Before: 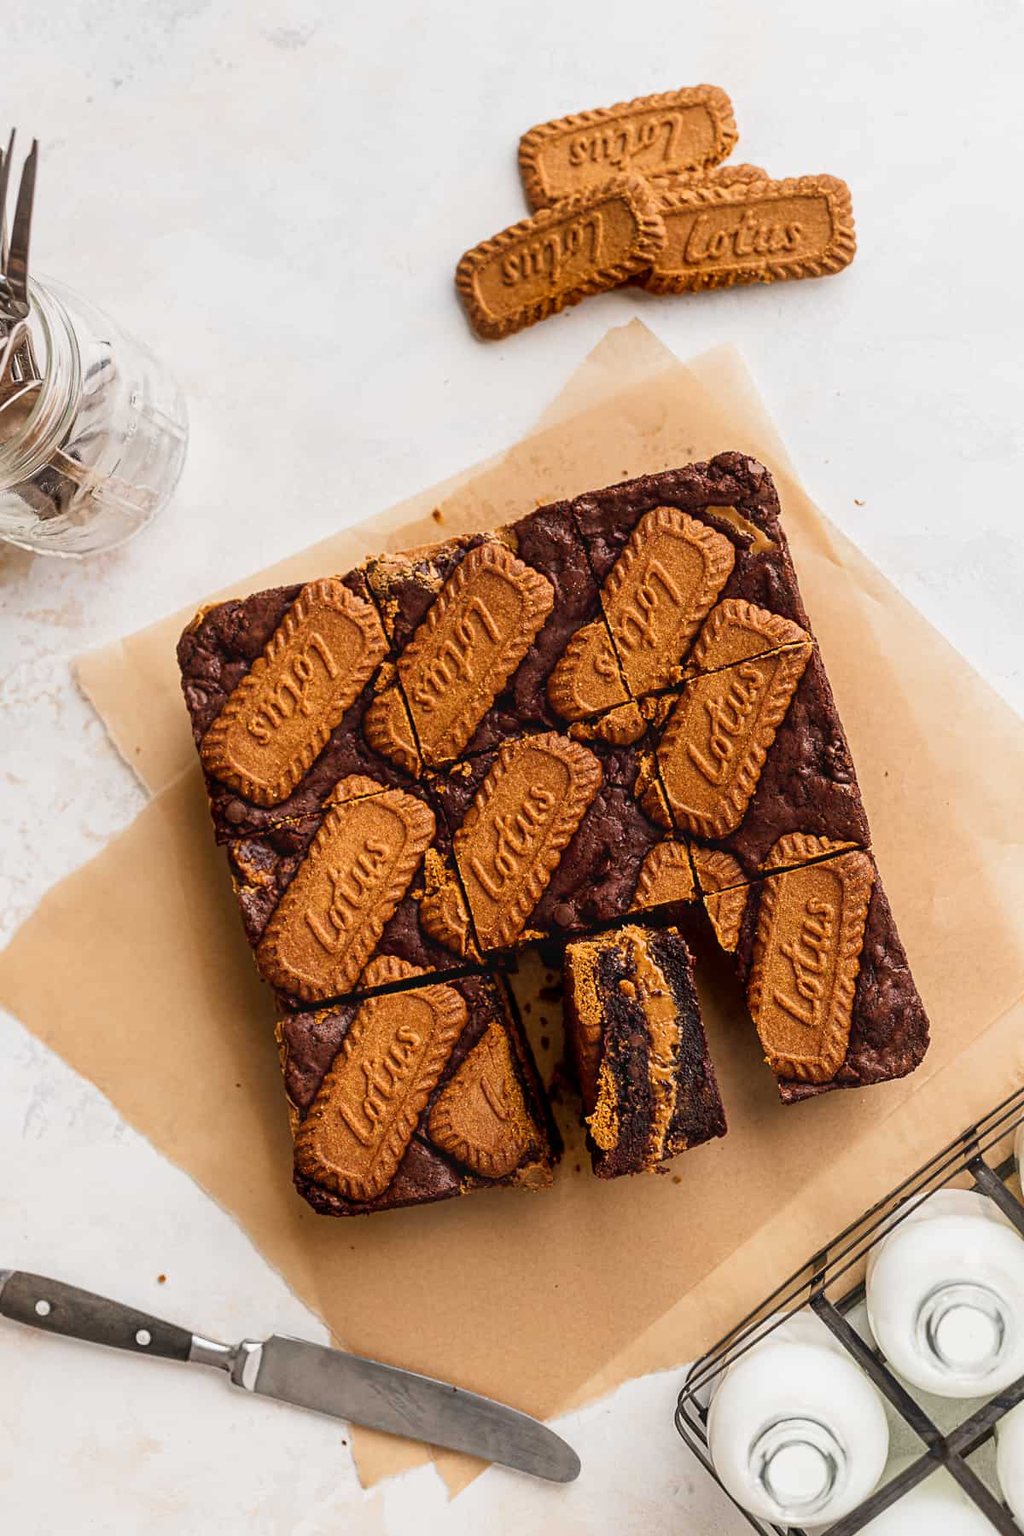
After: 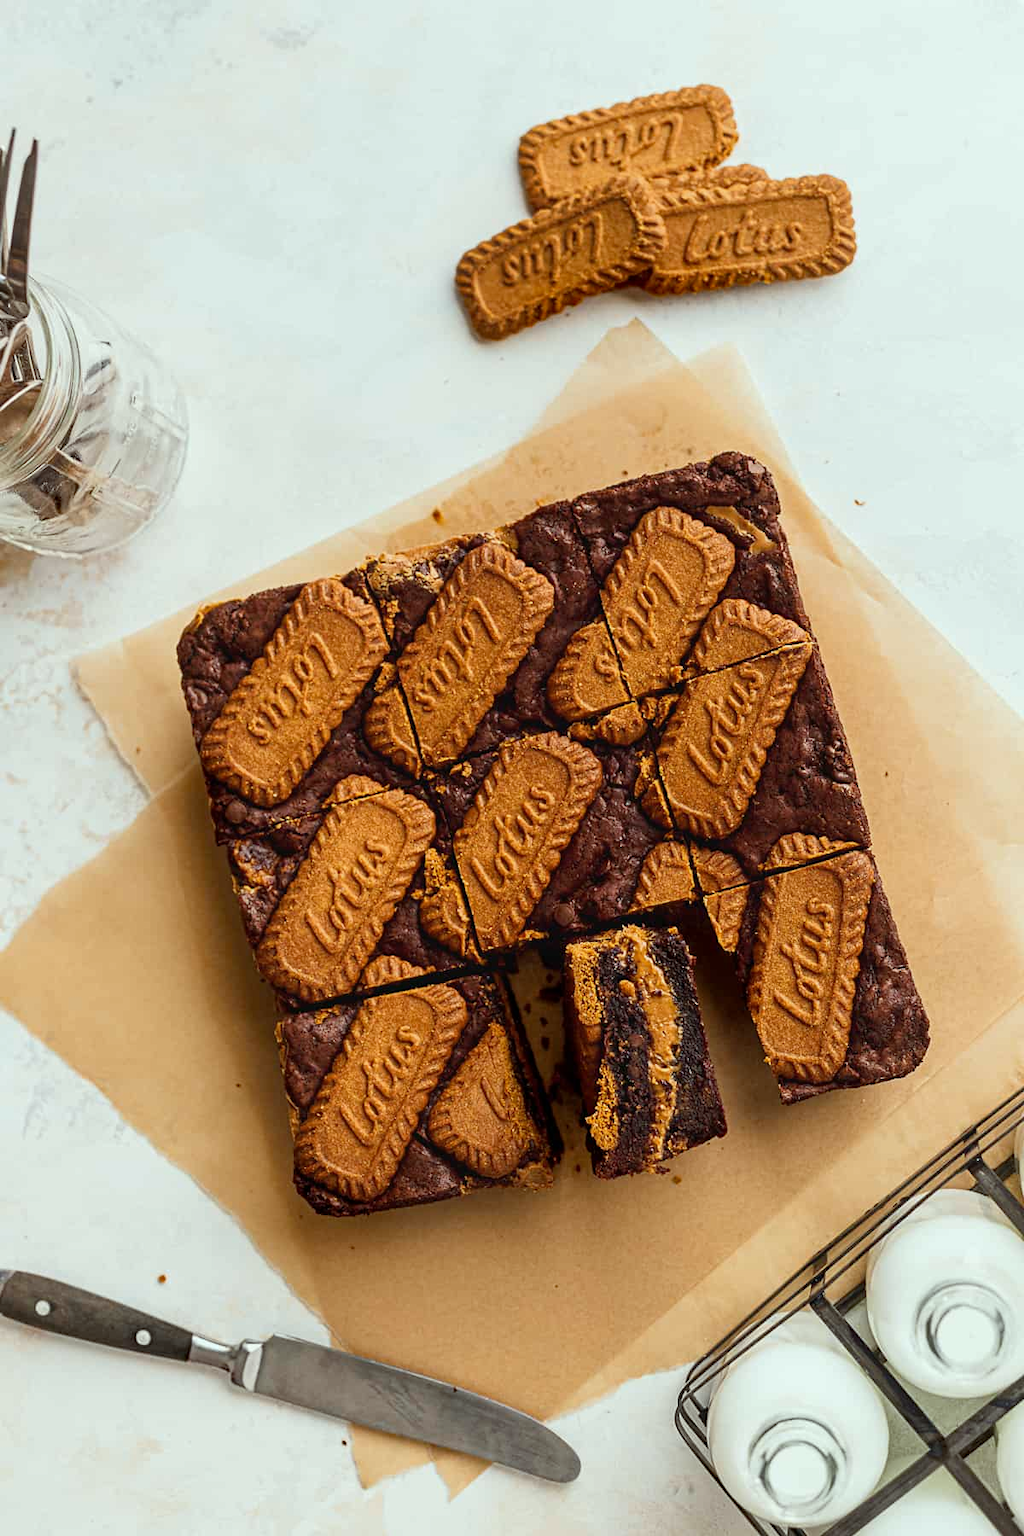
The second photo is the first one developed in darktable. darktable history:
color correction: highlights a* -6.7, highlights b* 0.371
haze removal: compatibility mode true, adaptive false
